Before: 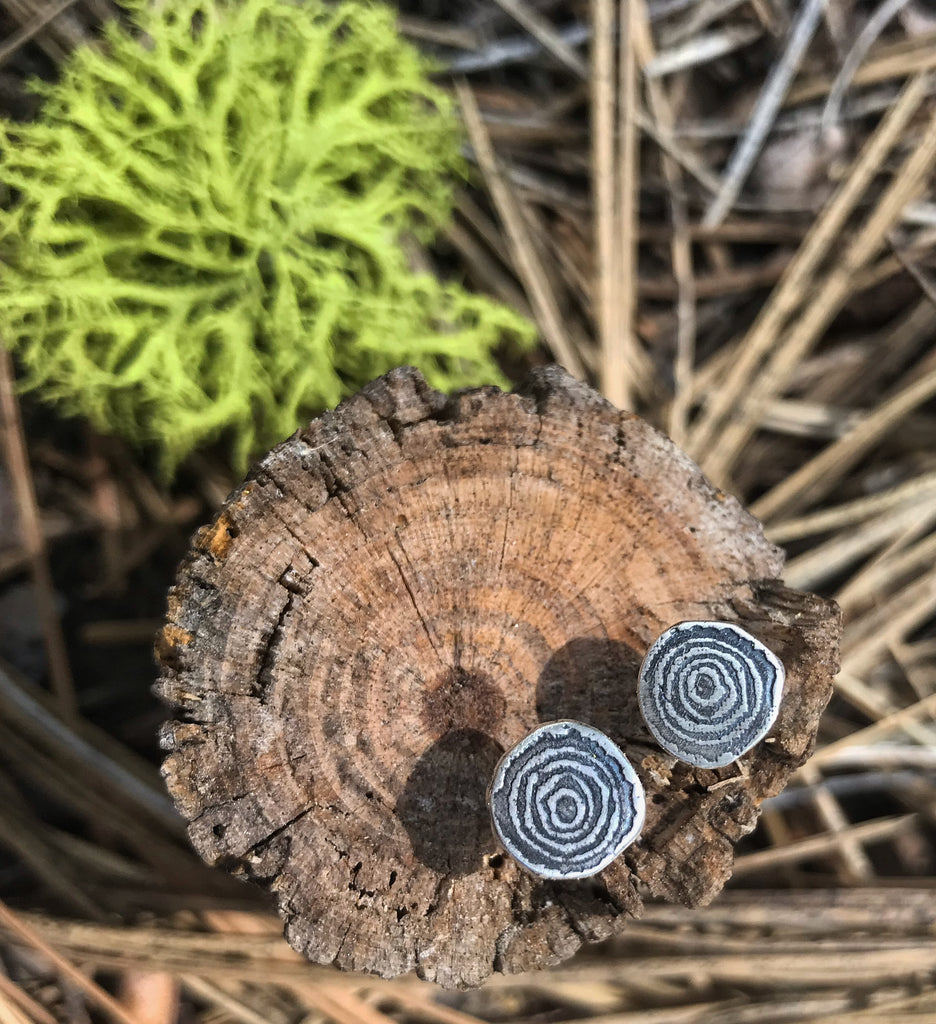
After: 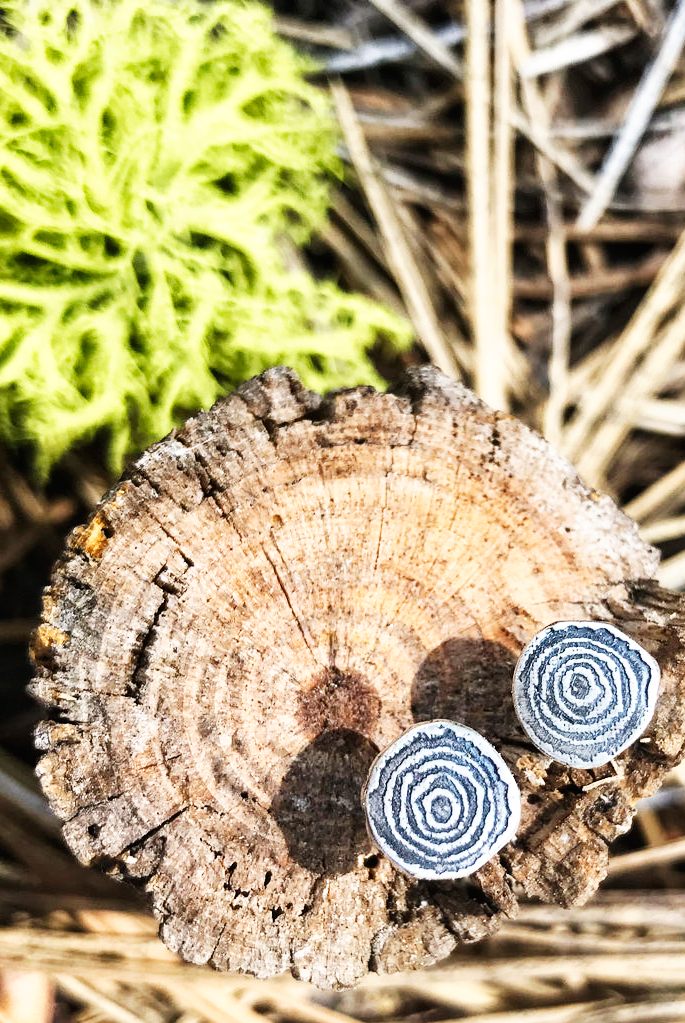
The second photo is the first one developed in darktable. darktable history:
base curve: curves: ch0 [(0, 0) (0.007, 0.004) (0.027, 0.03) (0.046, 0.07) (0.207, 0.54) (0.442, 0.872) (0.673, 0.972) (1, 1)], preserve colors none
crop: left 13.443%, right 13.31%
